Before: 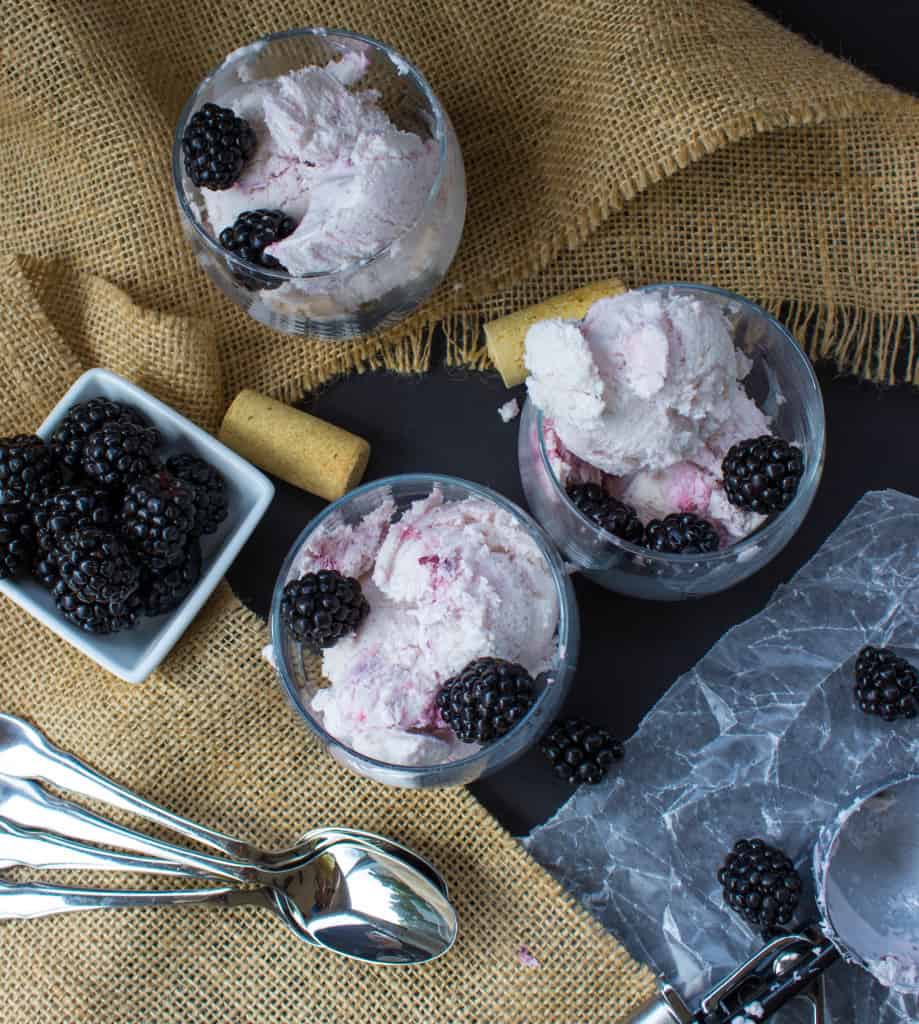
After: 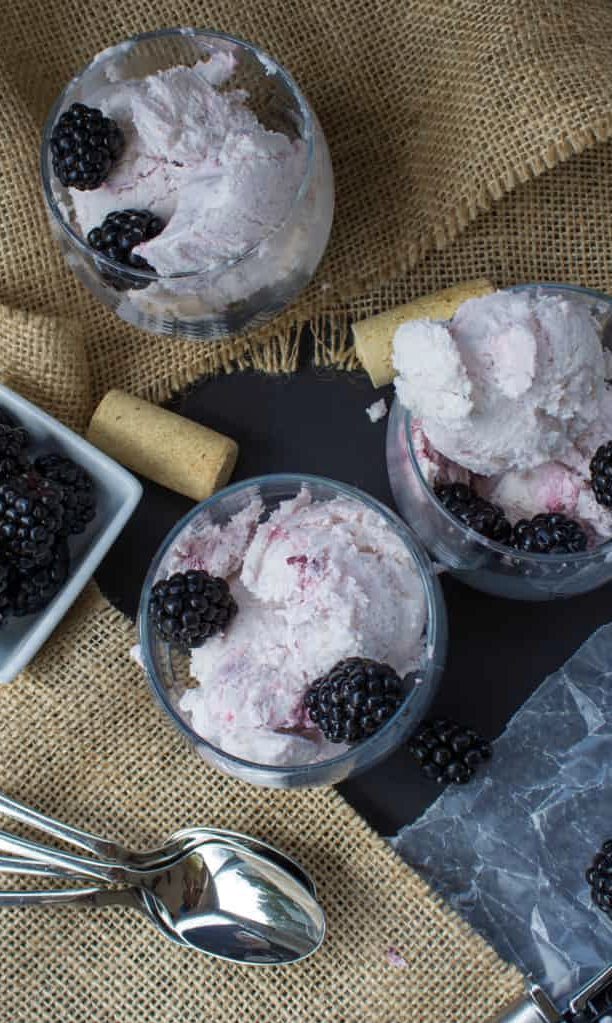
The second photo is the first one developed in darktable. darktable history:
color zones: curves: ch0 [(0, 0.5) (0.125, 0.4) (0.25, 0.5) (0.375, 0.4) (0.5, 0.4) (0.625, 0.35) (0.75, 0.35) (0.875, 0.5)]; ch1 [(0, 0.35) (0.125, 0.45) (0.25, 0.35) (0.375, 0.35) (0.5, 0.35) (0.625, 0.35) (0.75, 0.45) (0.875, 0.35)]; ch2 [(0, 0.6) (0.125, 0.5) (0.25, 0.5) (0.375, 0.6) (0.5, 0.6) (0.625, 0.5) (0.75, 0.5) (0.875, 0.5)]
crop and rotate: left 14.399%, right 18.98%
tone equalizer: edges refinement/feathering 500, mask exposure compensation -1.57 EV, preserve details no
